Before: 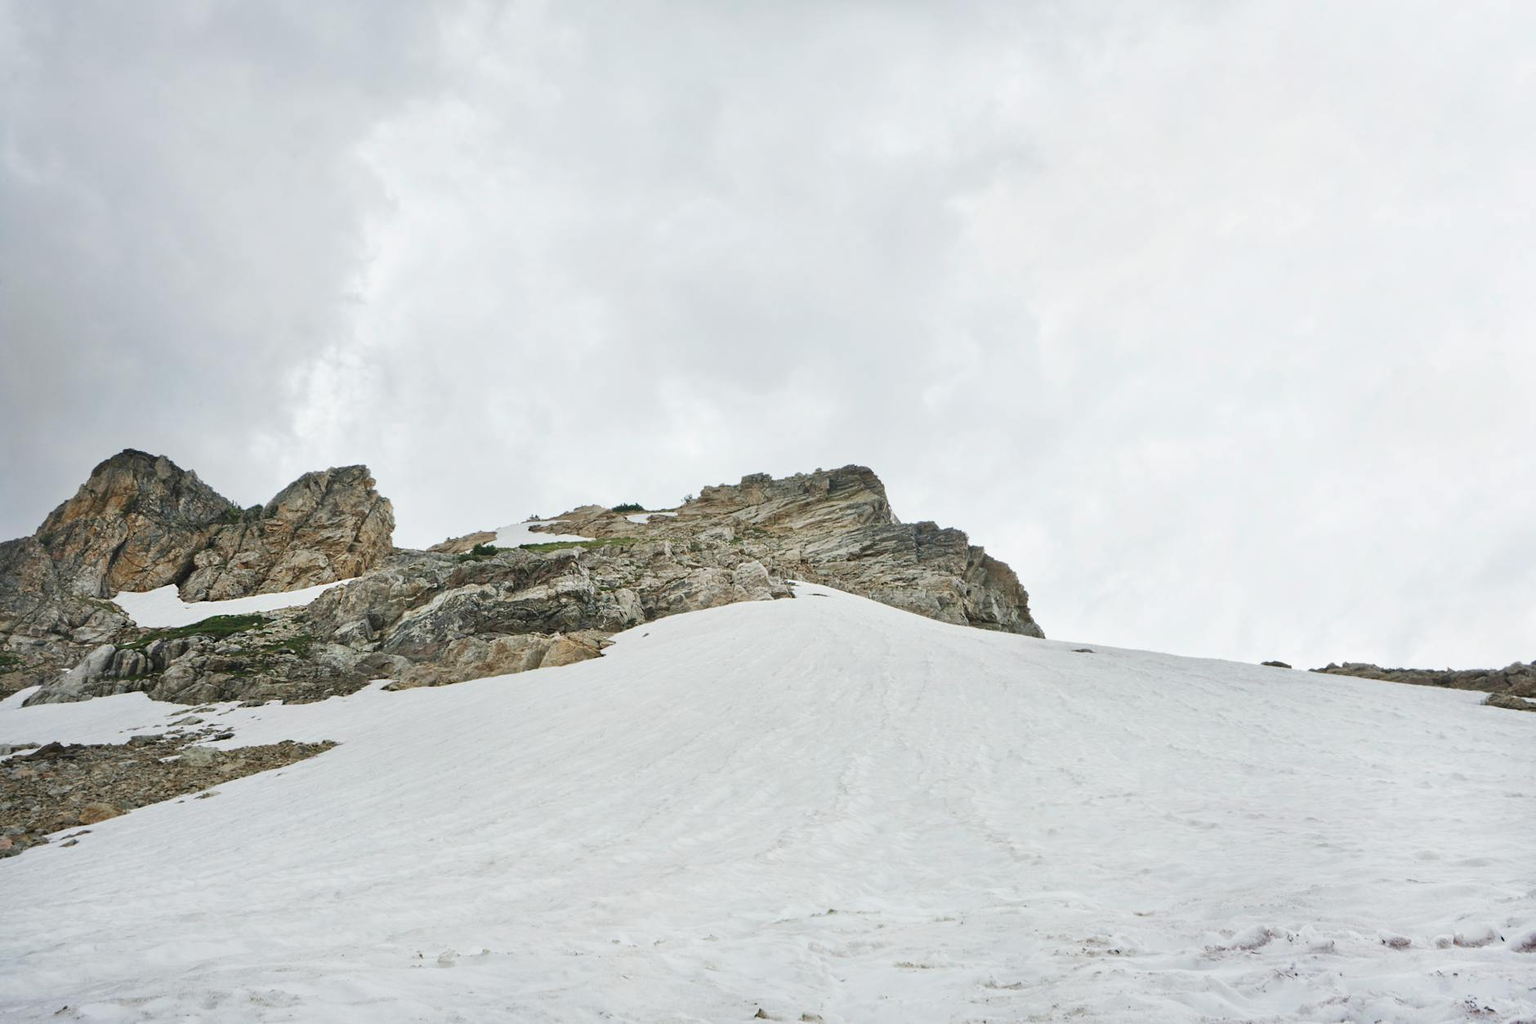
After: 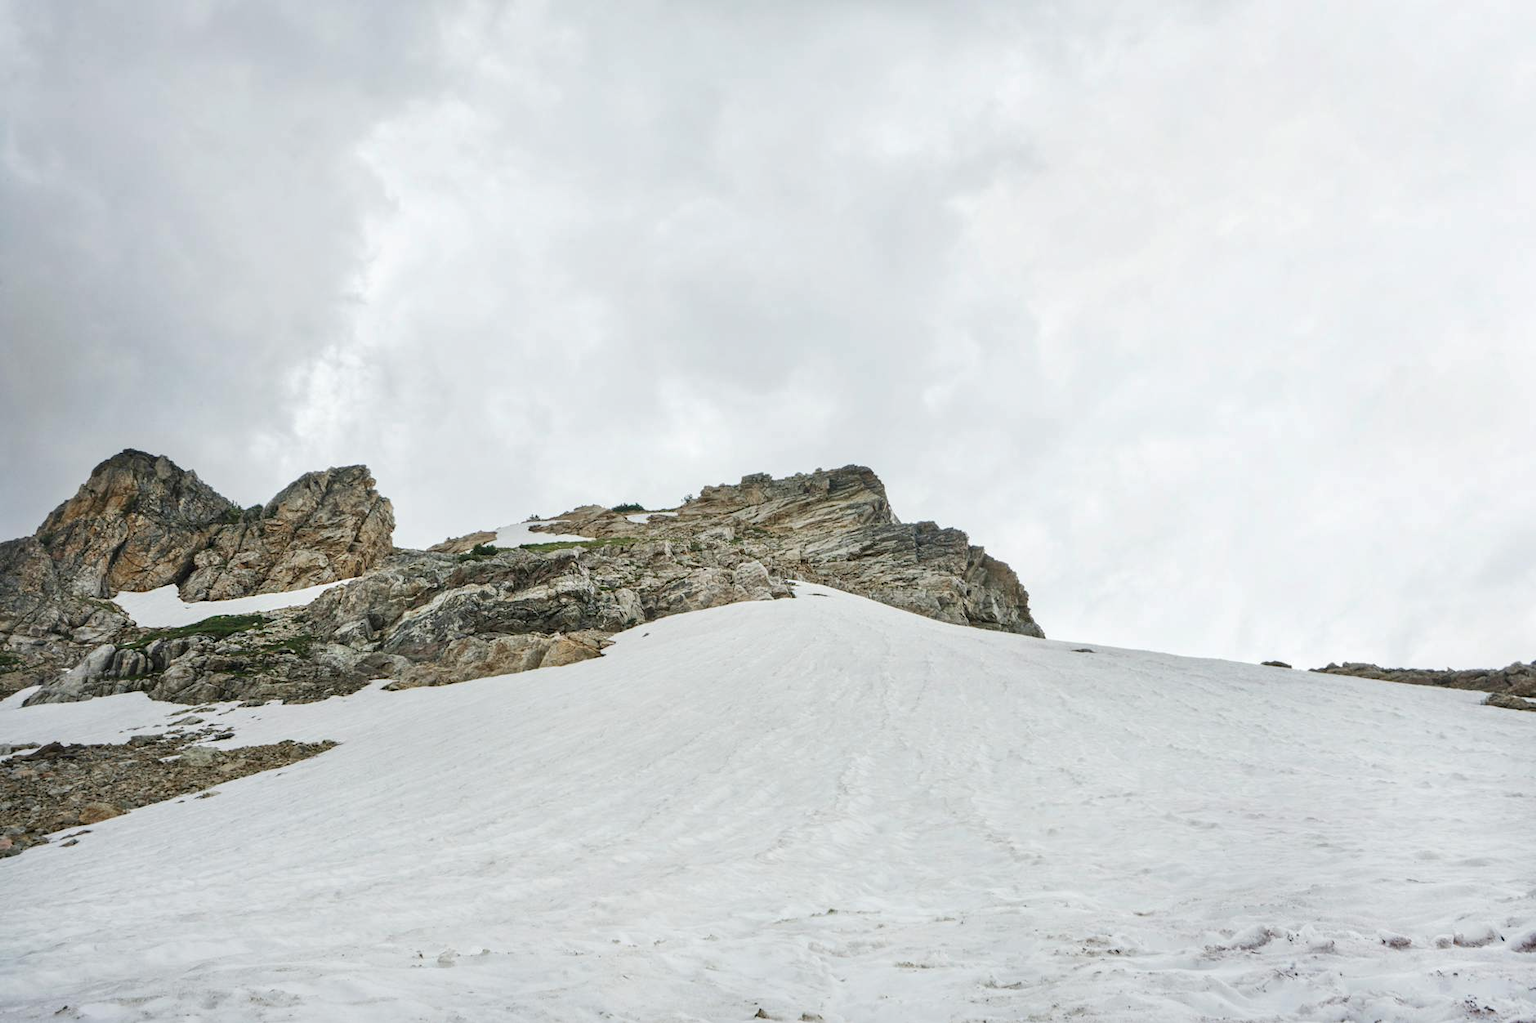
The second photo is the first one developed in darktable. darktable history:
local contrast: on, module defaults
color correction: highlights a* -0.182, highlights b* -0.124
